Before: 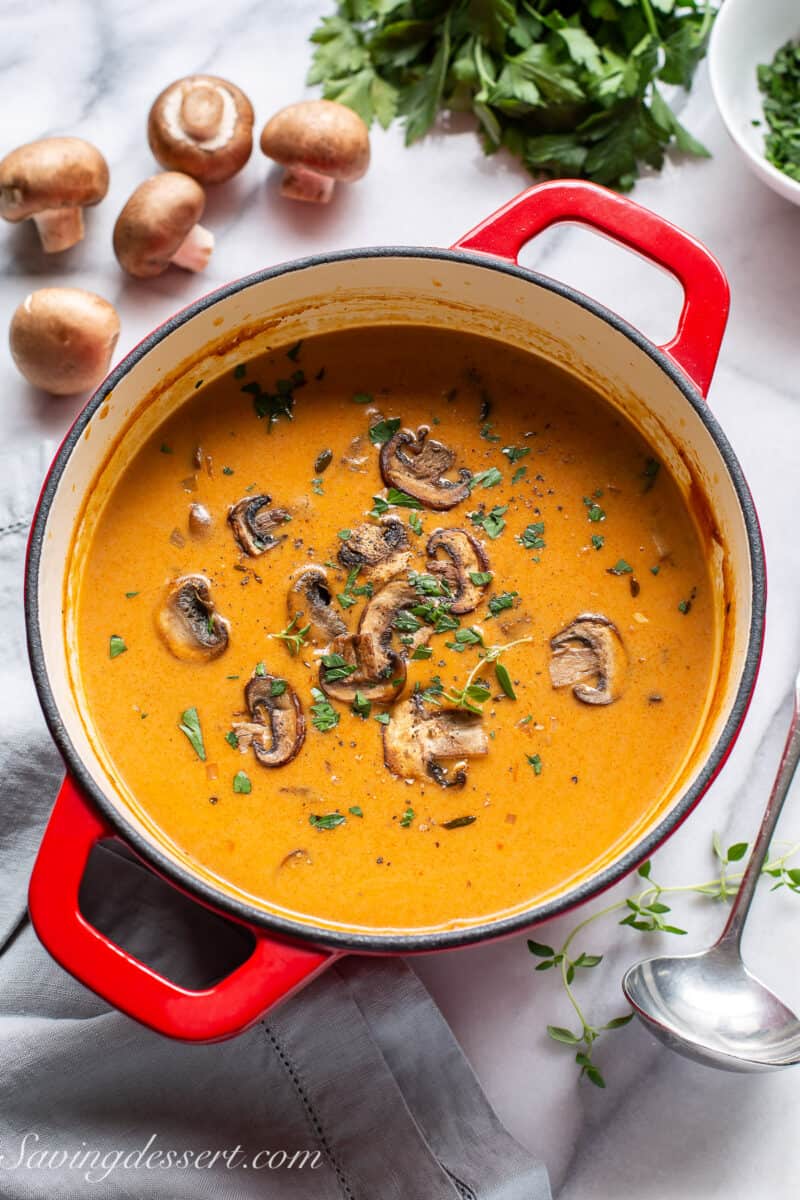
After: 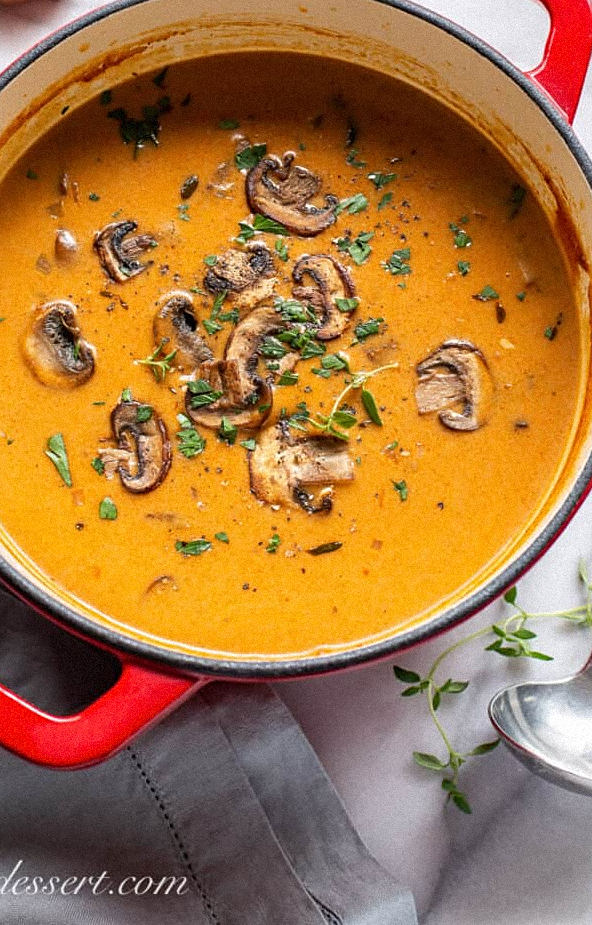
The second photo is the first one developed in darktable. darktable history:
grain: mid-tones bias 0%
crop: left 16.871%, top 22.857%, right 9.116%
contrast equalizer: octaves 7, y [[0.5, 0.502, 0.506, 0.511, 0.52, 0.537], [0.5 ×6], [0.505, 0.509, 0.518, 0.534, 0.553, 0.561], [0 ×6], [0 ×6]]
sharpen: amount 0.2
